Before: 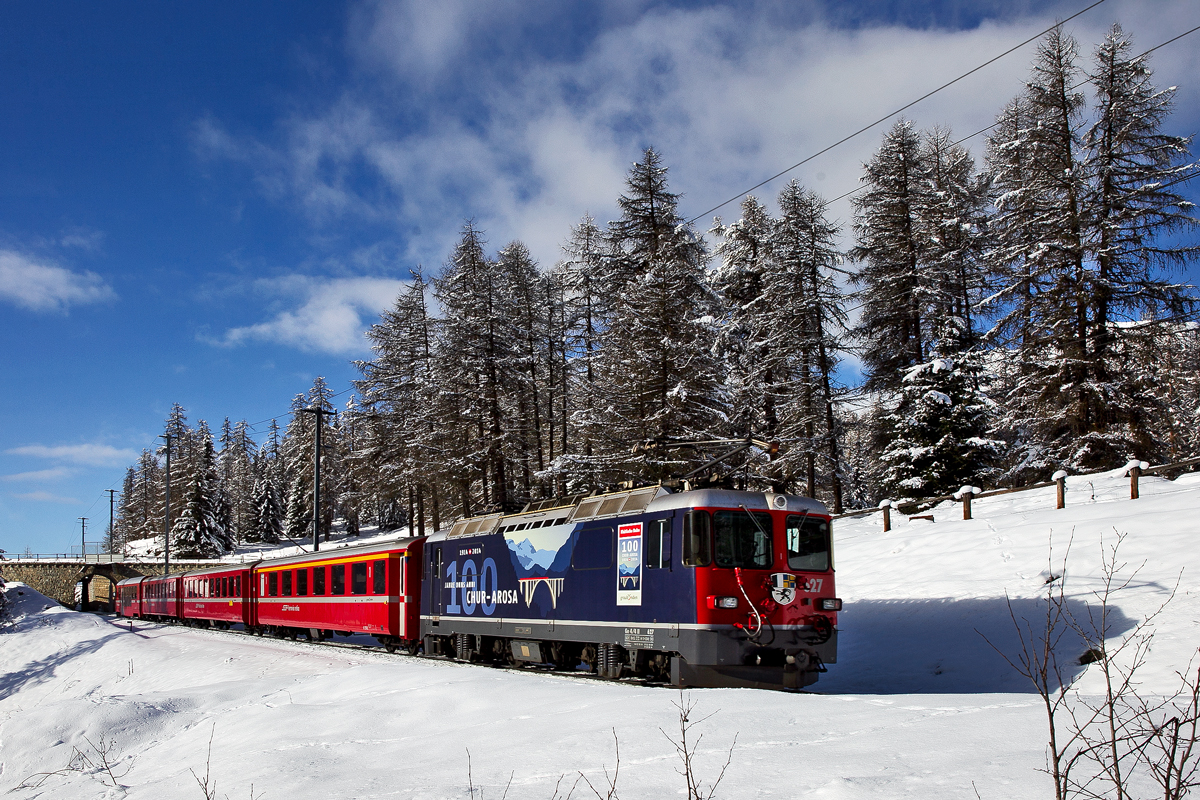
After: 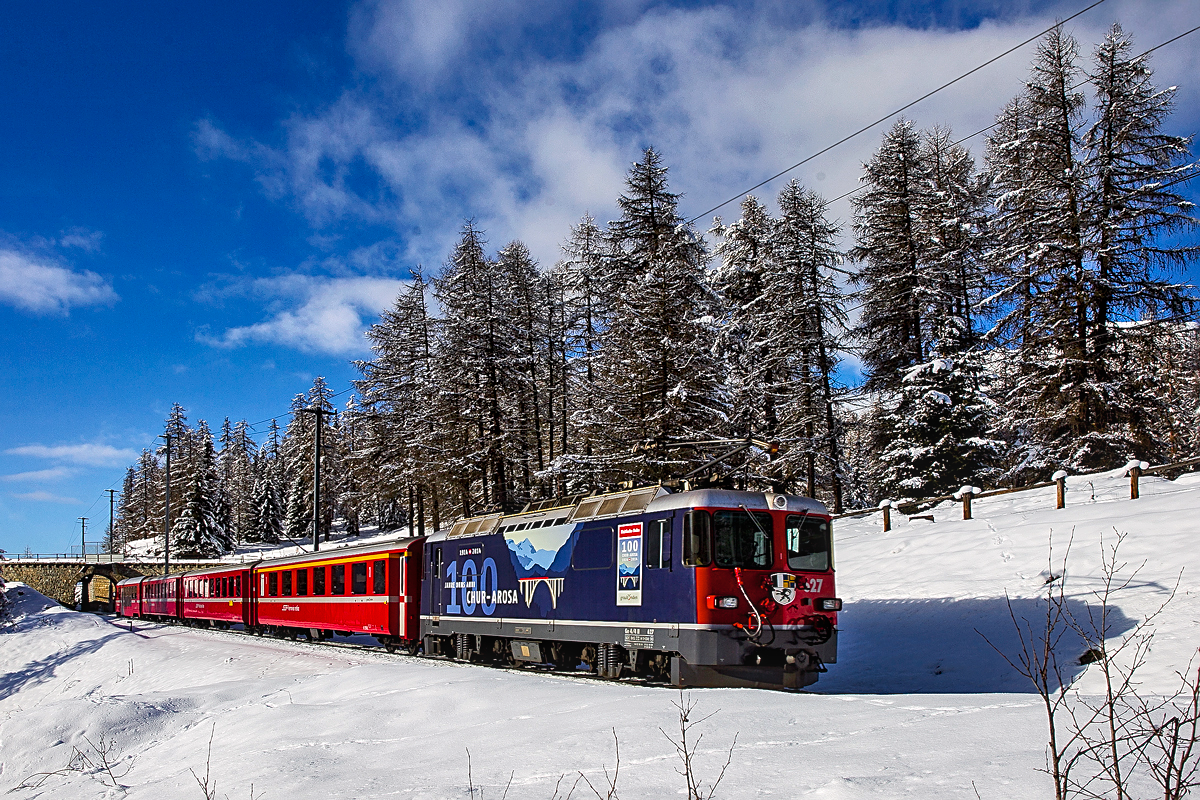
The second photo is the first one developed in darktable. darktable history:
sharpen: on, module defaults
color balance rgb: highlights gain › chroma 0.184%, highlights gain › hue 332.03°, perceptual saturation grading › global saturation 39.921%
color zones: curves: ch0 [(0.25, 0.5) (0.428, 0.473) (0.75, 0.5)]; ch1 [(0.243, 0.479) (0.398, 0.452) (0.75, 0.5)]
local contrast: on, module defaults
